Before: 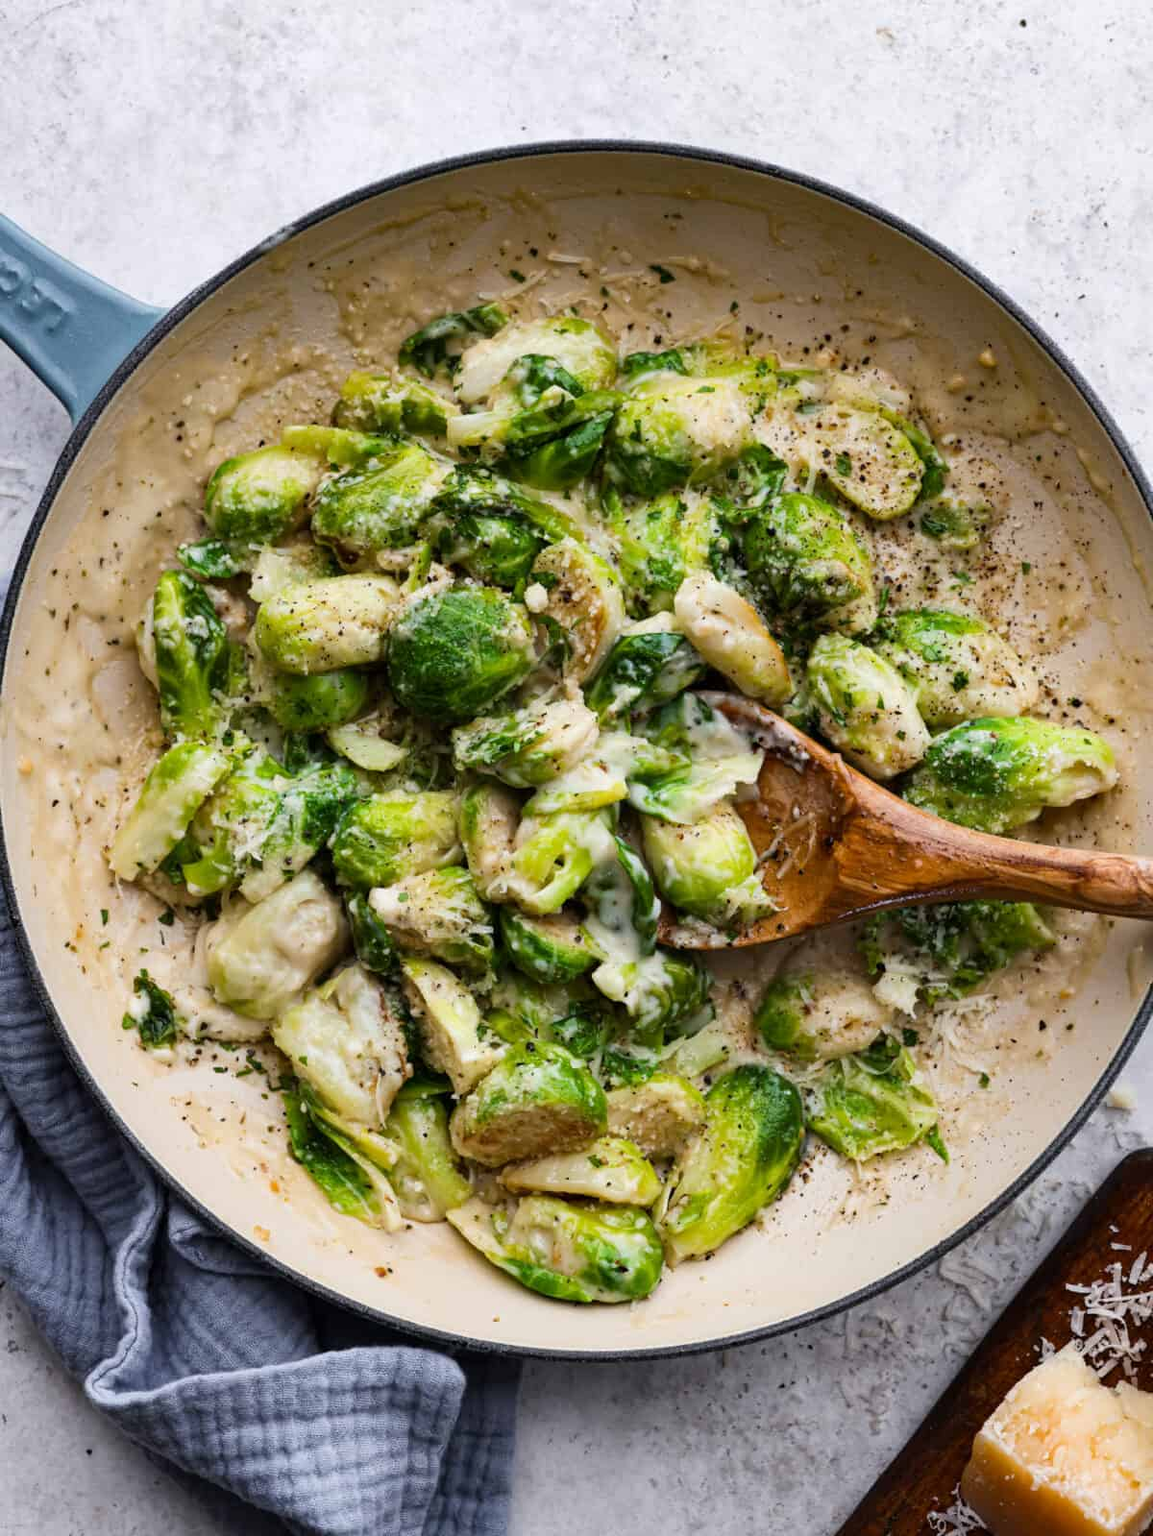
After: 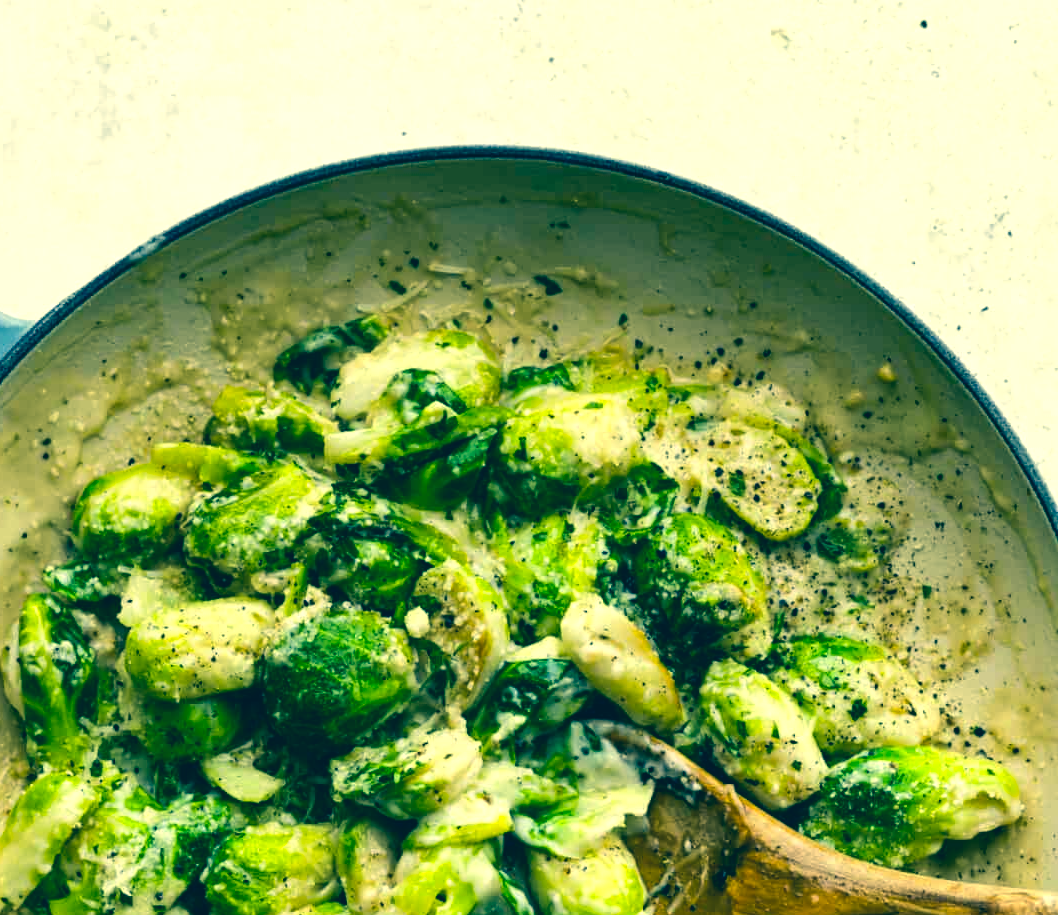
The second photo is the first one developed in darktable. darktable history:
color correction: highlights a* -15.58, highlights b* 40, shadows a* -40, shadows b* -26.18
crop and rotate: left 11.812%, bottom 42.776%
tone equalizer: -8 EV -0.417 EV, -7 EV -0.389 EV, -6 EV -0.333 EV, -5 EV -0.222 EV, -3 EV 0.222 EV, -2 EV 0.333 EV, -1 EV 0.389 EV, +0 EV 0.417 EV, edges refinement/feathering 500, mask exposure compensation -1.57 EV, preserve details no
white balance: red 1.066, blue 1.119
